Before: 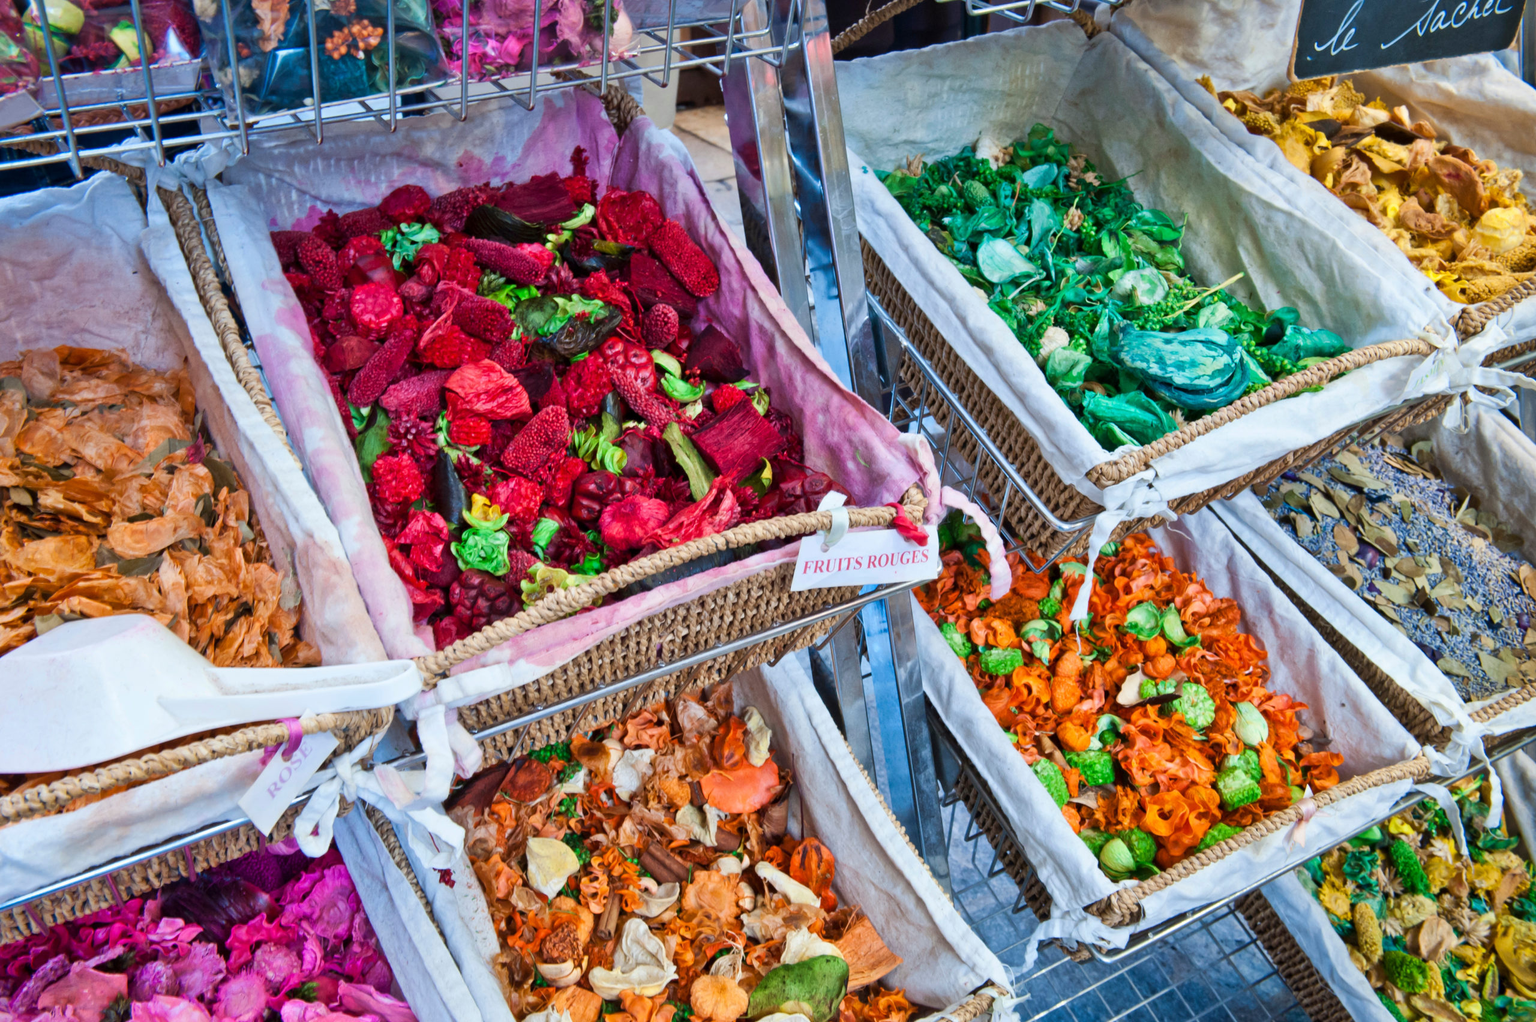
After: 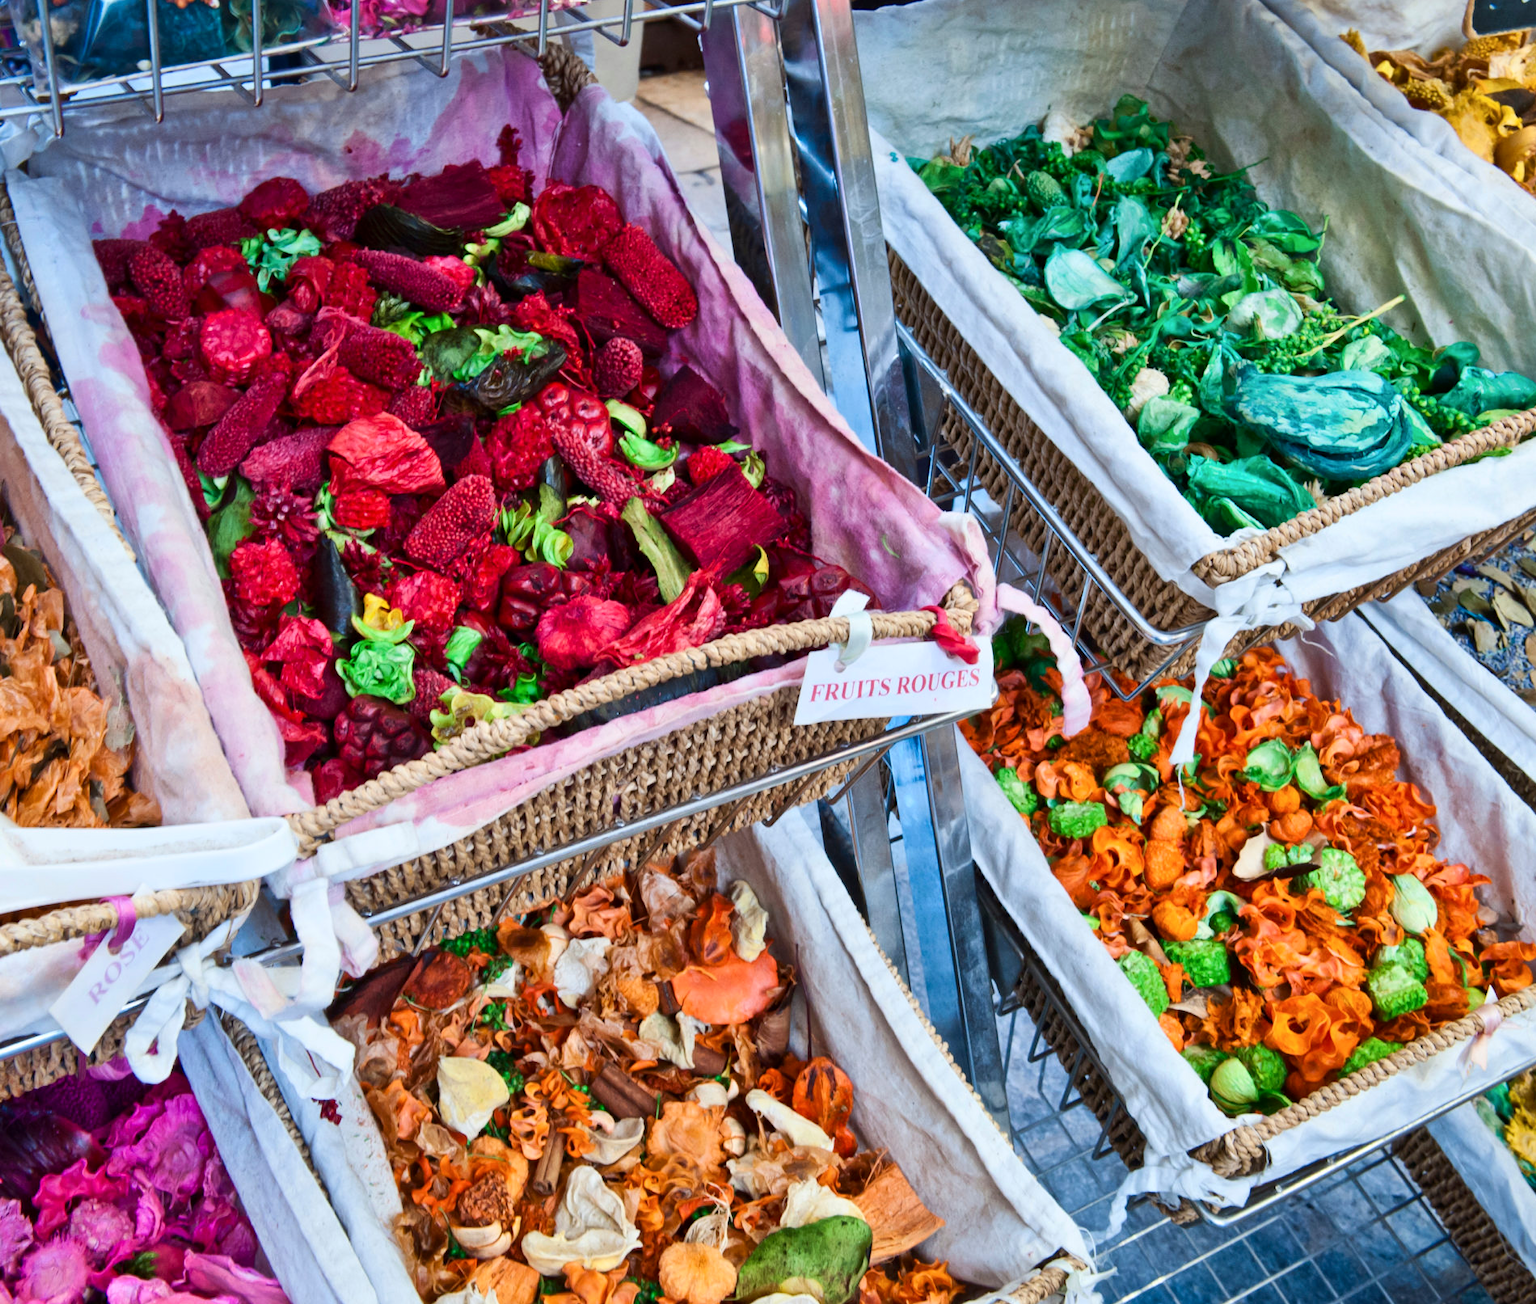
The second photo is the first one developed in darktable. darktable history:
crop and rotate: left 13.15%, top 5.251%, right 12.609%
contrast brightness saturation: contrast 0.14
